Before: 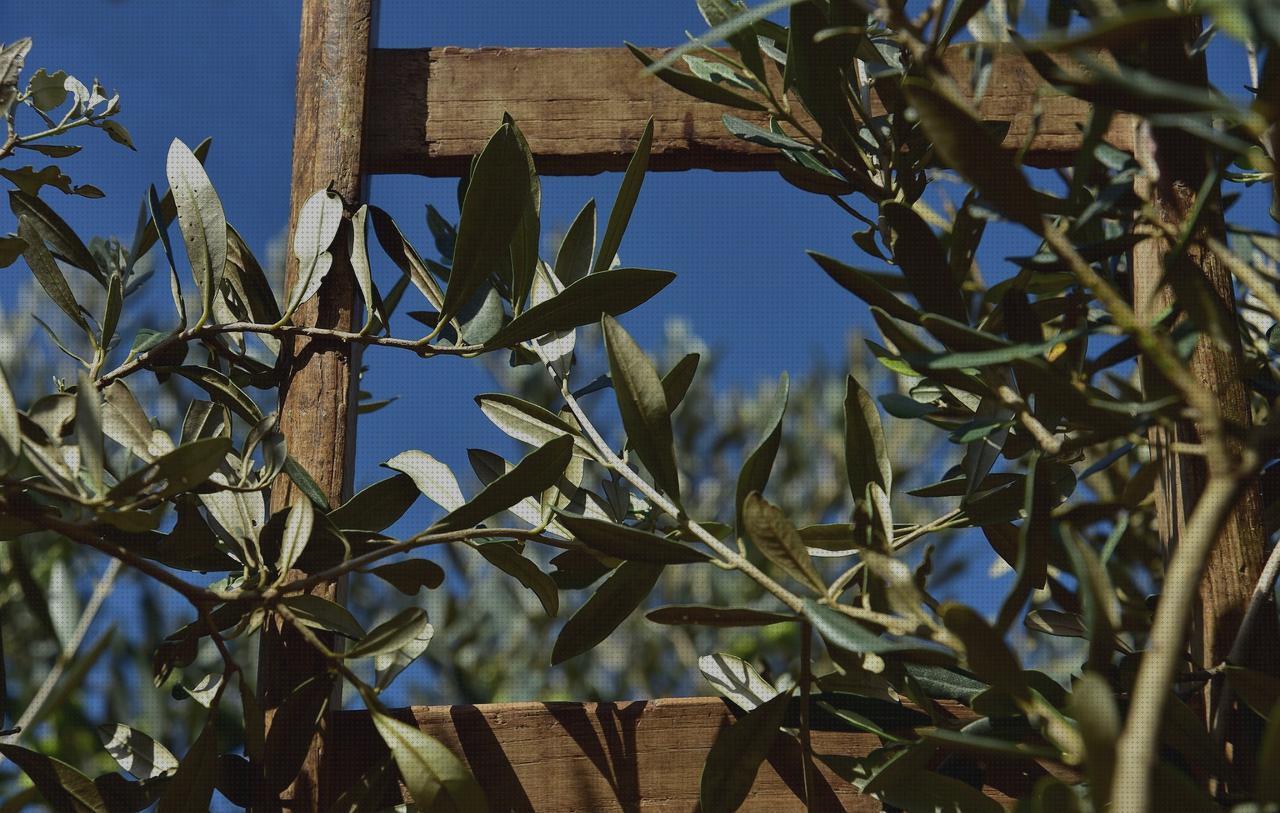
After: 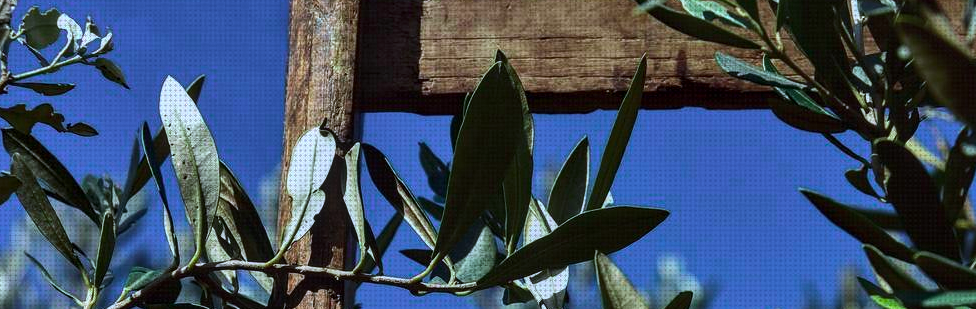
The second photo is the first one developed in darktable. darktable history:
crop: left 0.579%, top 7.627%, right 23.167%, bottom 54.275%
color contrast: green-magenta contrast 1.73, blue-yellow contrast 1.15
tone equalizer: -8 EV -0.75 EV, -7 EV -0.7 EV, -6 EV -0.6 EV, -5 EV -0.4 EV, -3 EV 0.4 EV, -2 EV 0.6 EV, -1 EV 0.7 EV, +0 EV 0.75 EV, edges refinement/feathering 500, mask exposure compensation -1.57 EV, preserve details no
white balance: red 0.926, green 1.003, blue 1.133
local contrast: on, module defaults
